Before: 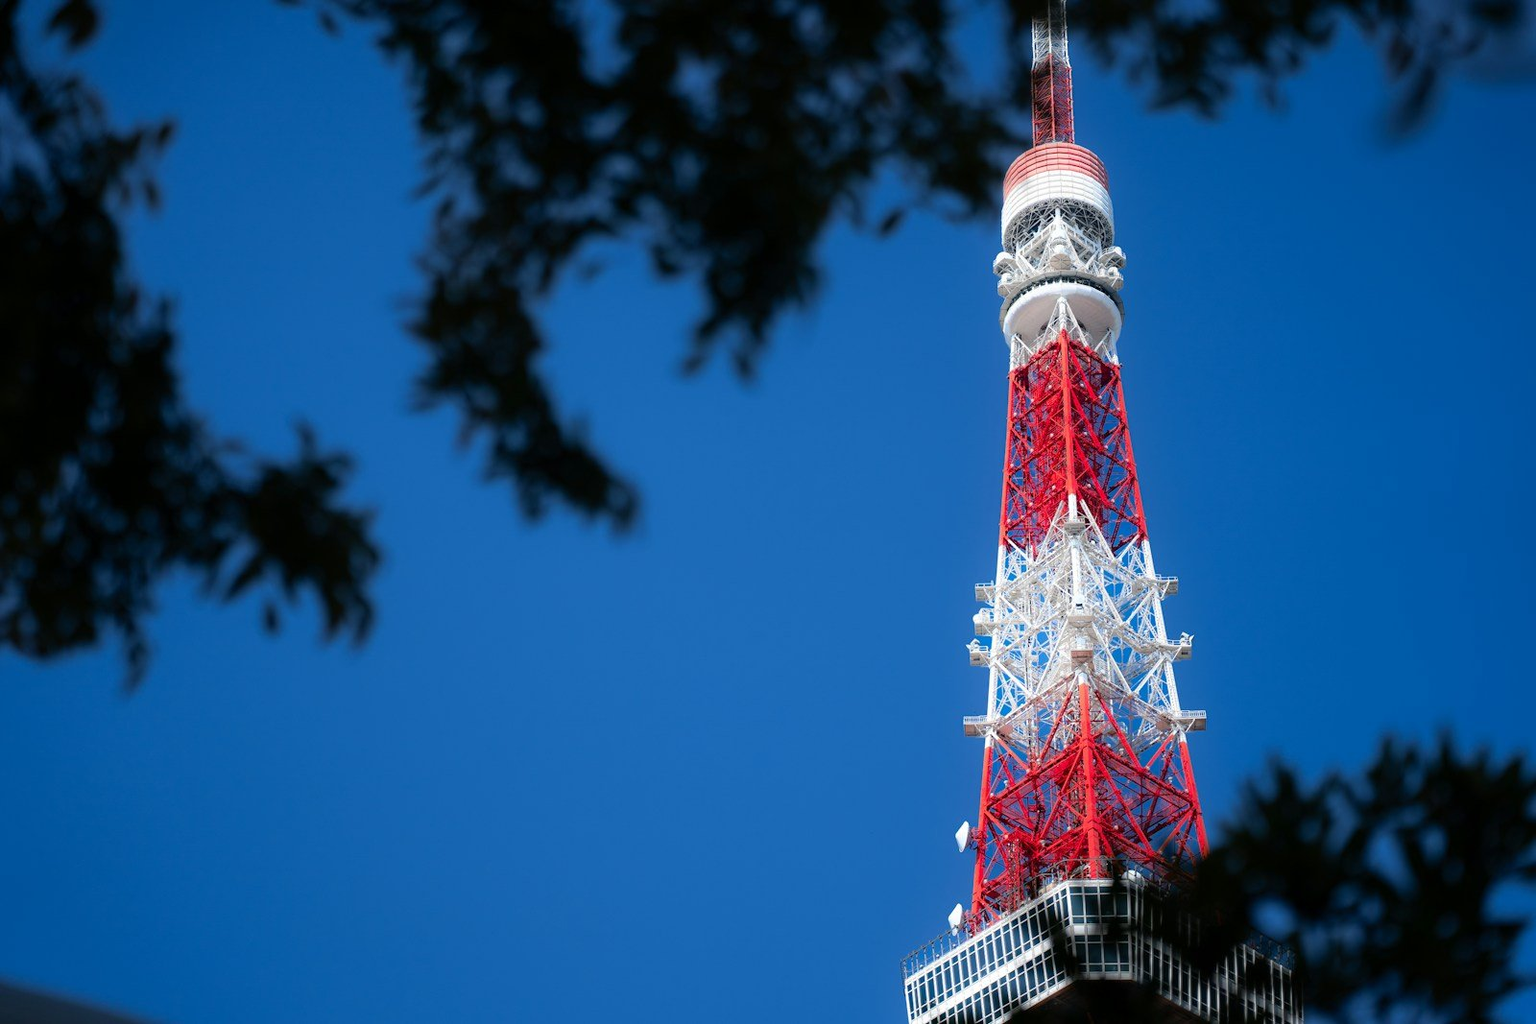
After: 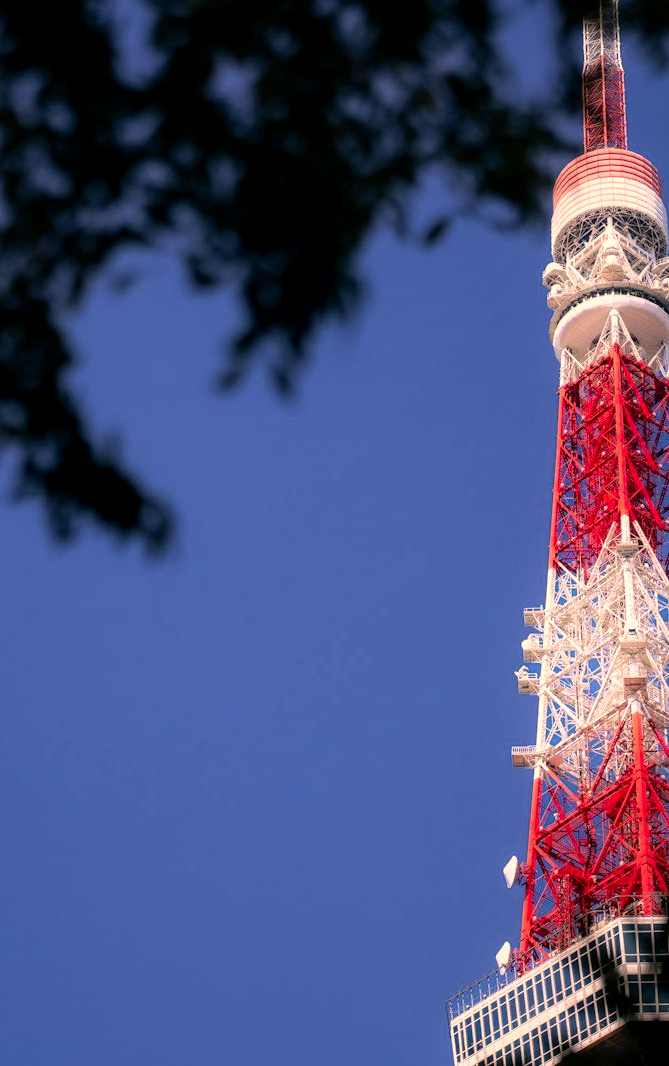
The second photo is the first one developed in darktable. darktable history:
crop: left 30.785%, right 27.393%
local contrast: on, module defaults
color correction: highlights a* 17.75, highlights b* 18.59
velvia: on, module defaults
